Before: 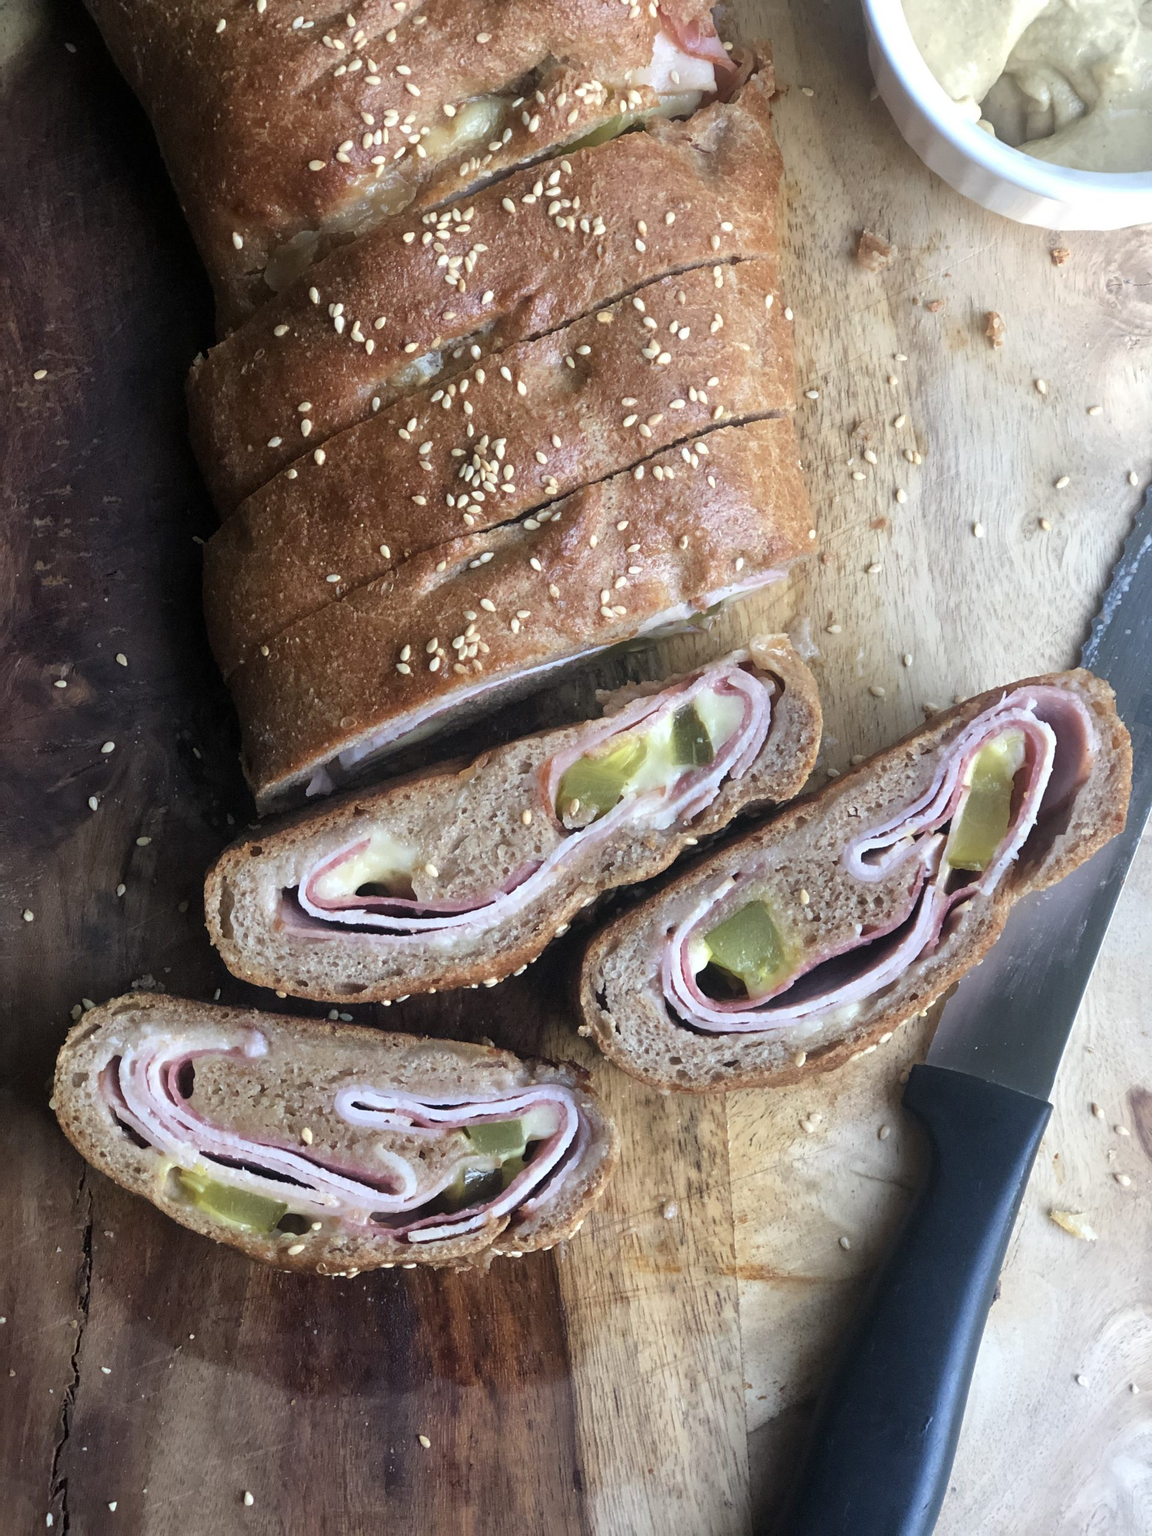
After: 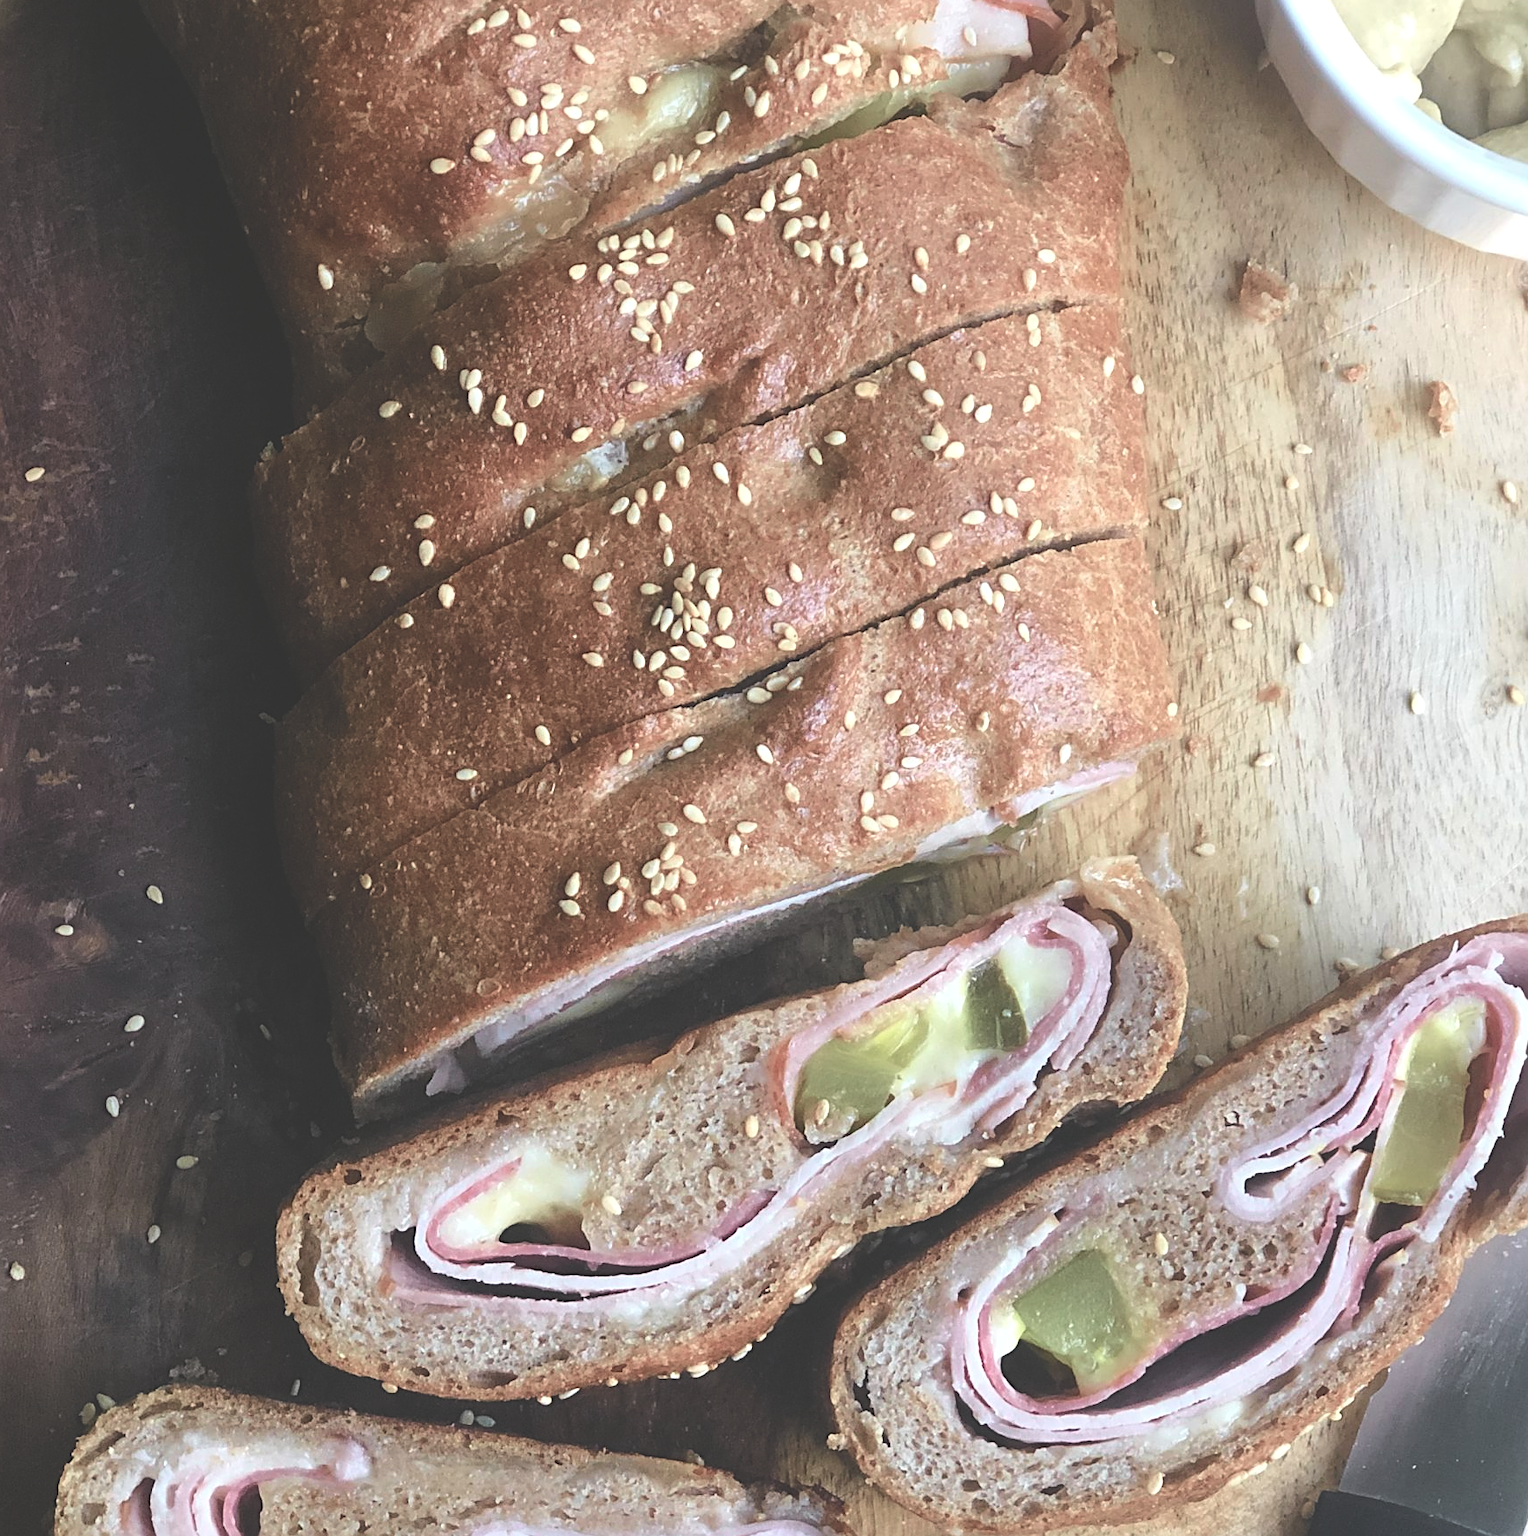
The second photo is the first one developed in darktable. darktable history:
crop: left 1.509%, top 3.452%, right 7.696%, bottom 28.452%
exposure: black level correction -0.041, exposure 0.064 EV, compensate highlight preservation false
tone curve: curves: ch0 [(0.003, 0) (0.066, 0.023) (0.149, 0.094) (0.264, 0.238) (0.395, 0.401) (0.517, 0.553) (0.716, 0.743) (0.813, 0.846) (1, 1)]; ch1 [(0, 0) (0.164, 0.115) (0.337, 0.332) (0.39, 0.398) (0.464, 0.461) (0.501, 0.5) (0.521, 0.529) (0.571, 0.588) (0.652, 0.681) (0.733, 0.749) (0.811, 0.796) (1, 1)]; ch2 [(0, 0) (0.337, 0.382) (0.464, 0.476) (0.501, 0.502) (0.527, 0.54) (0.556, 0.567) (0.6, 0.59) (0.687, 0.675) (1, 1)], color space Lab, independent channels, preserve colors none
sharpen: on, module defaults
